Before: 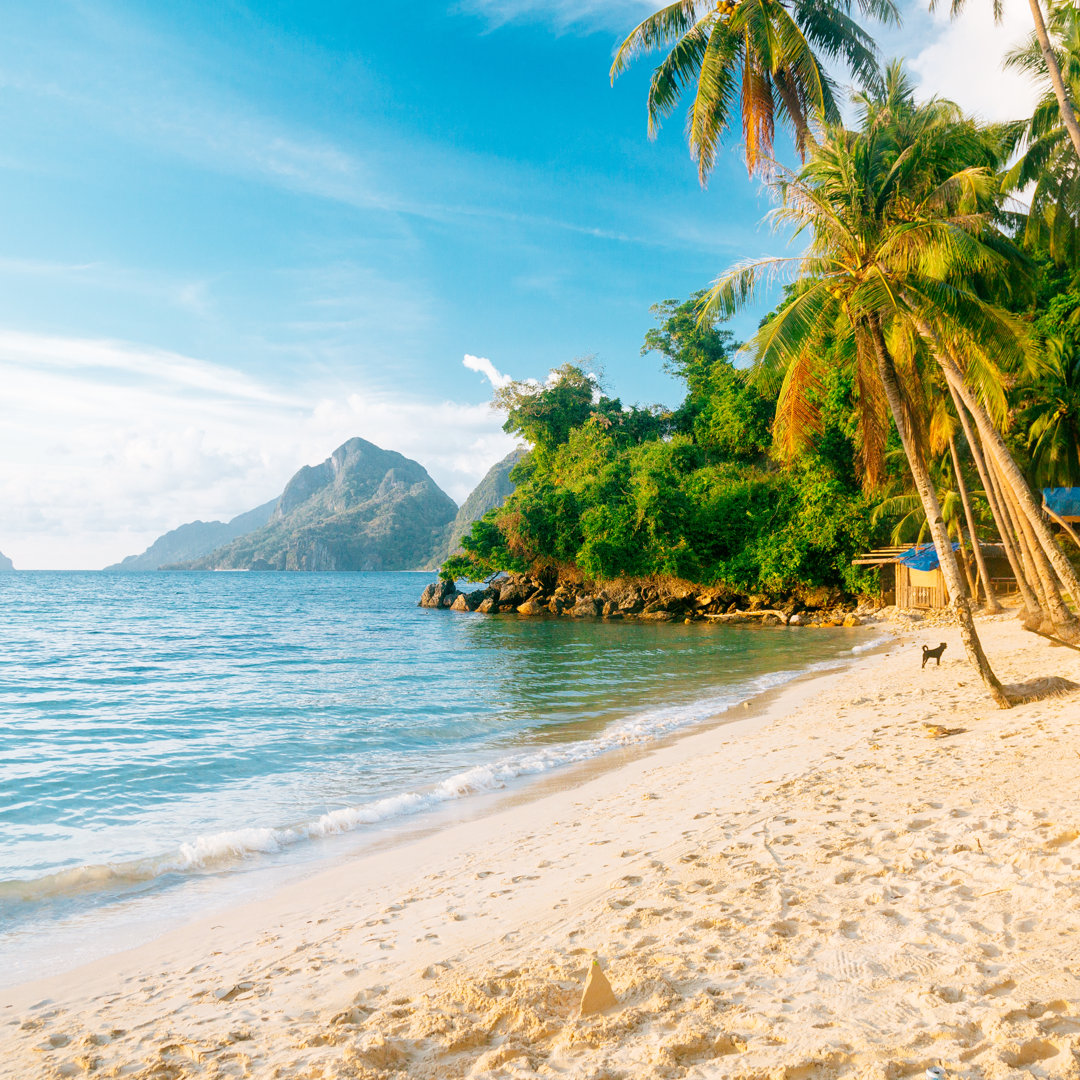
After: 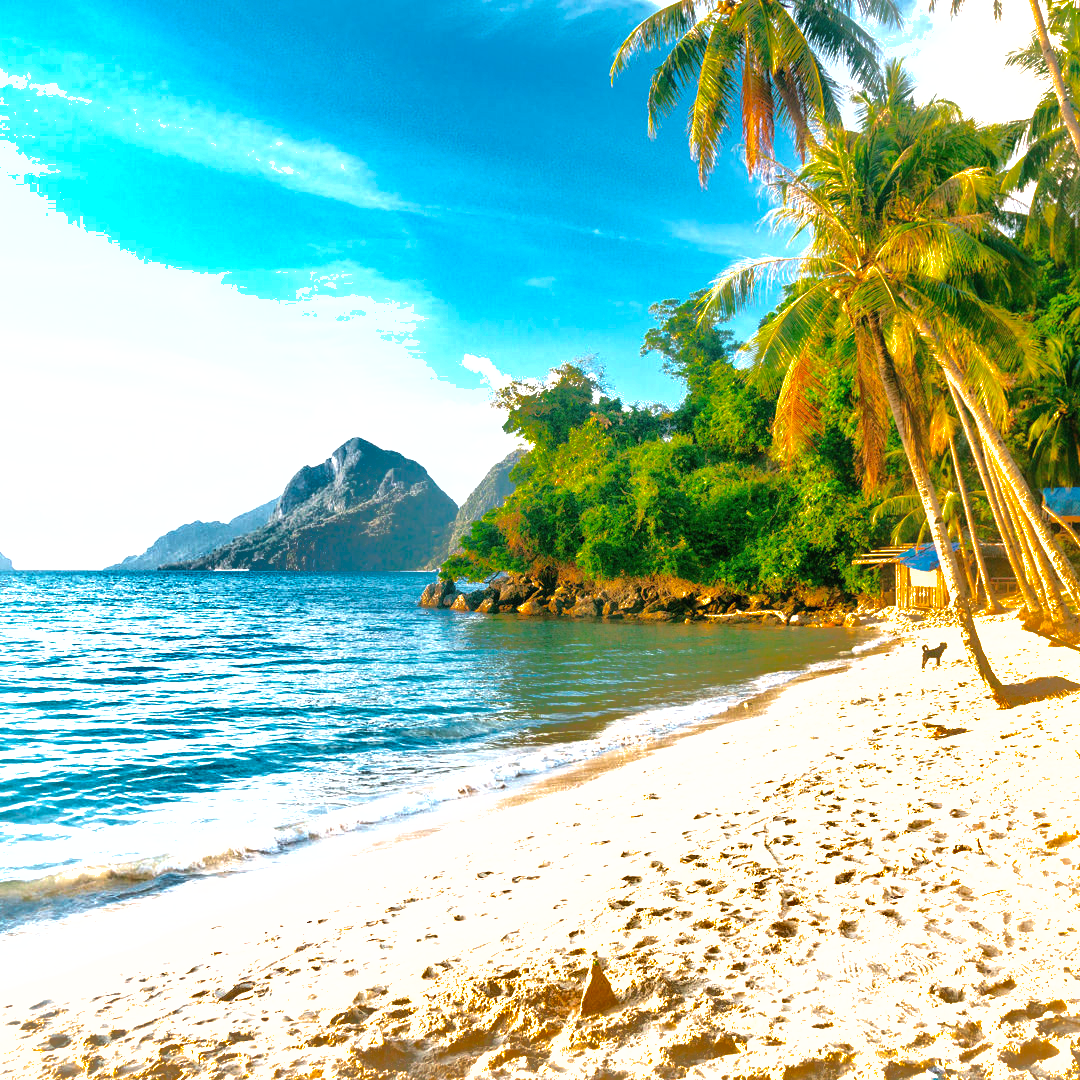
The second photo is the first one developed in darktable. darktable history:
shadows and highlights: shadows 25, highlights -70
exposure: black level correction 0, exposure 0.7 EV, compensate highlight preservation false
